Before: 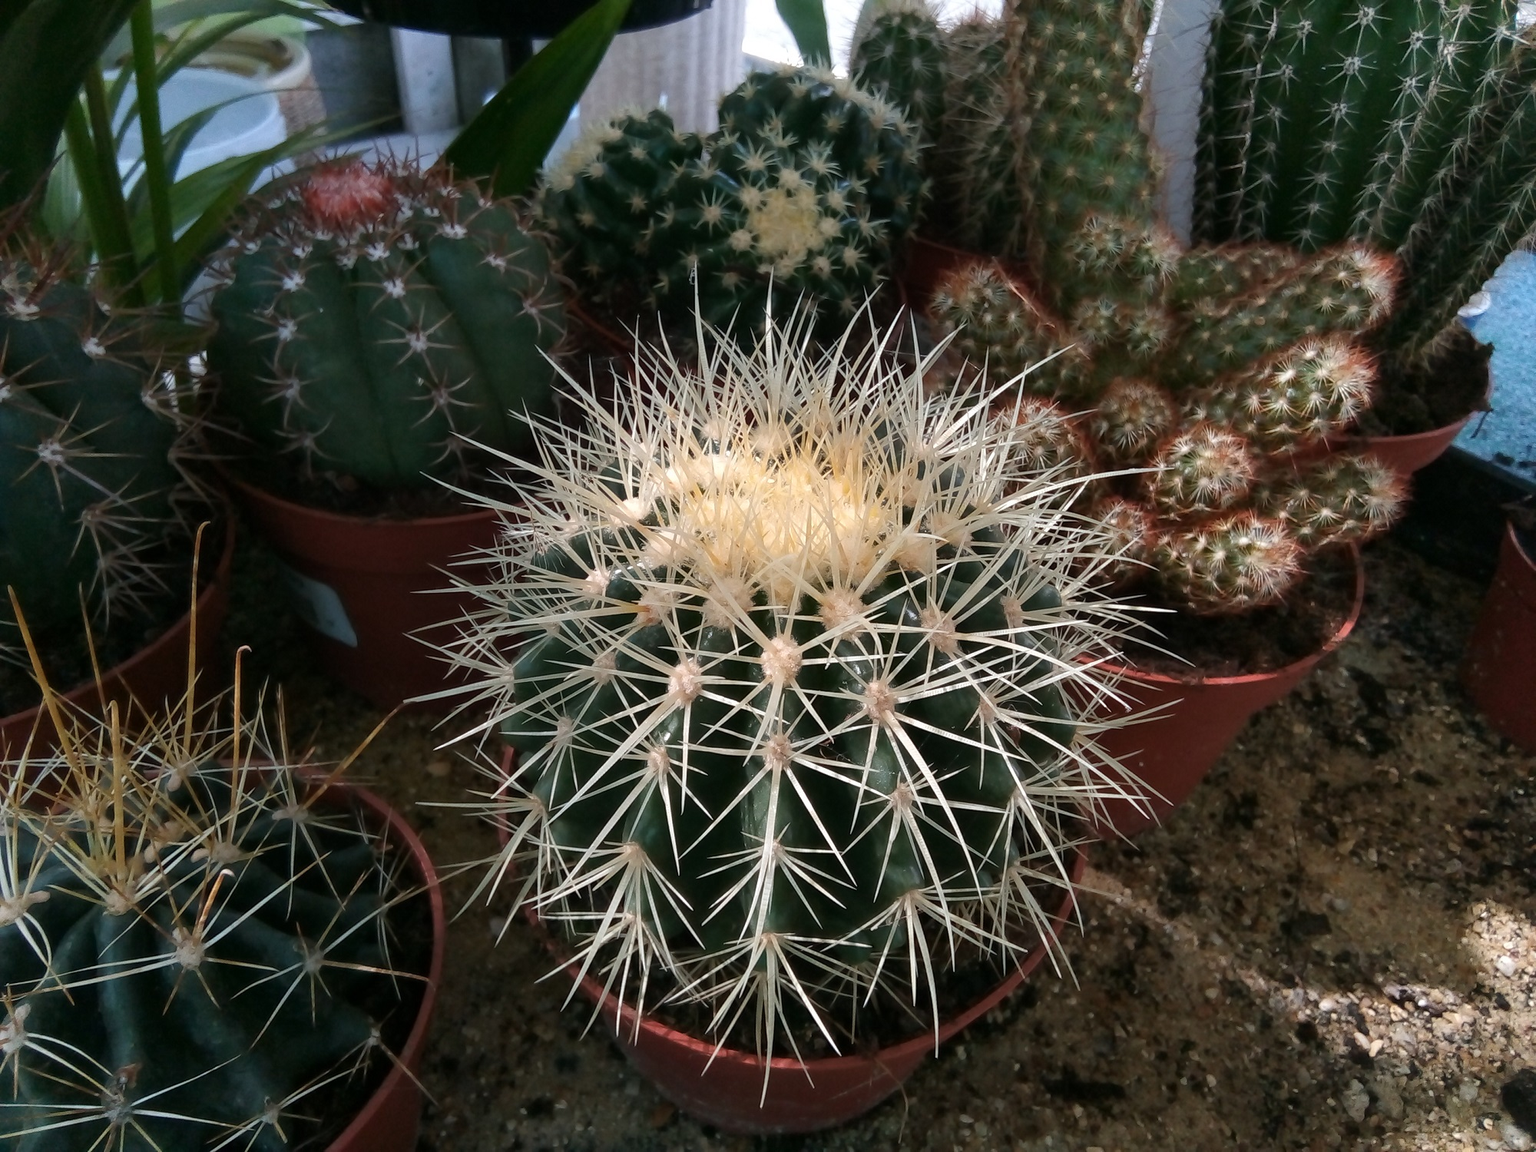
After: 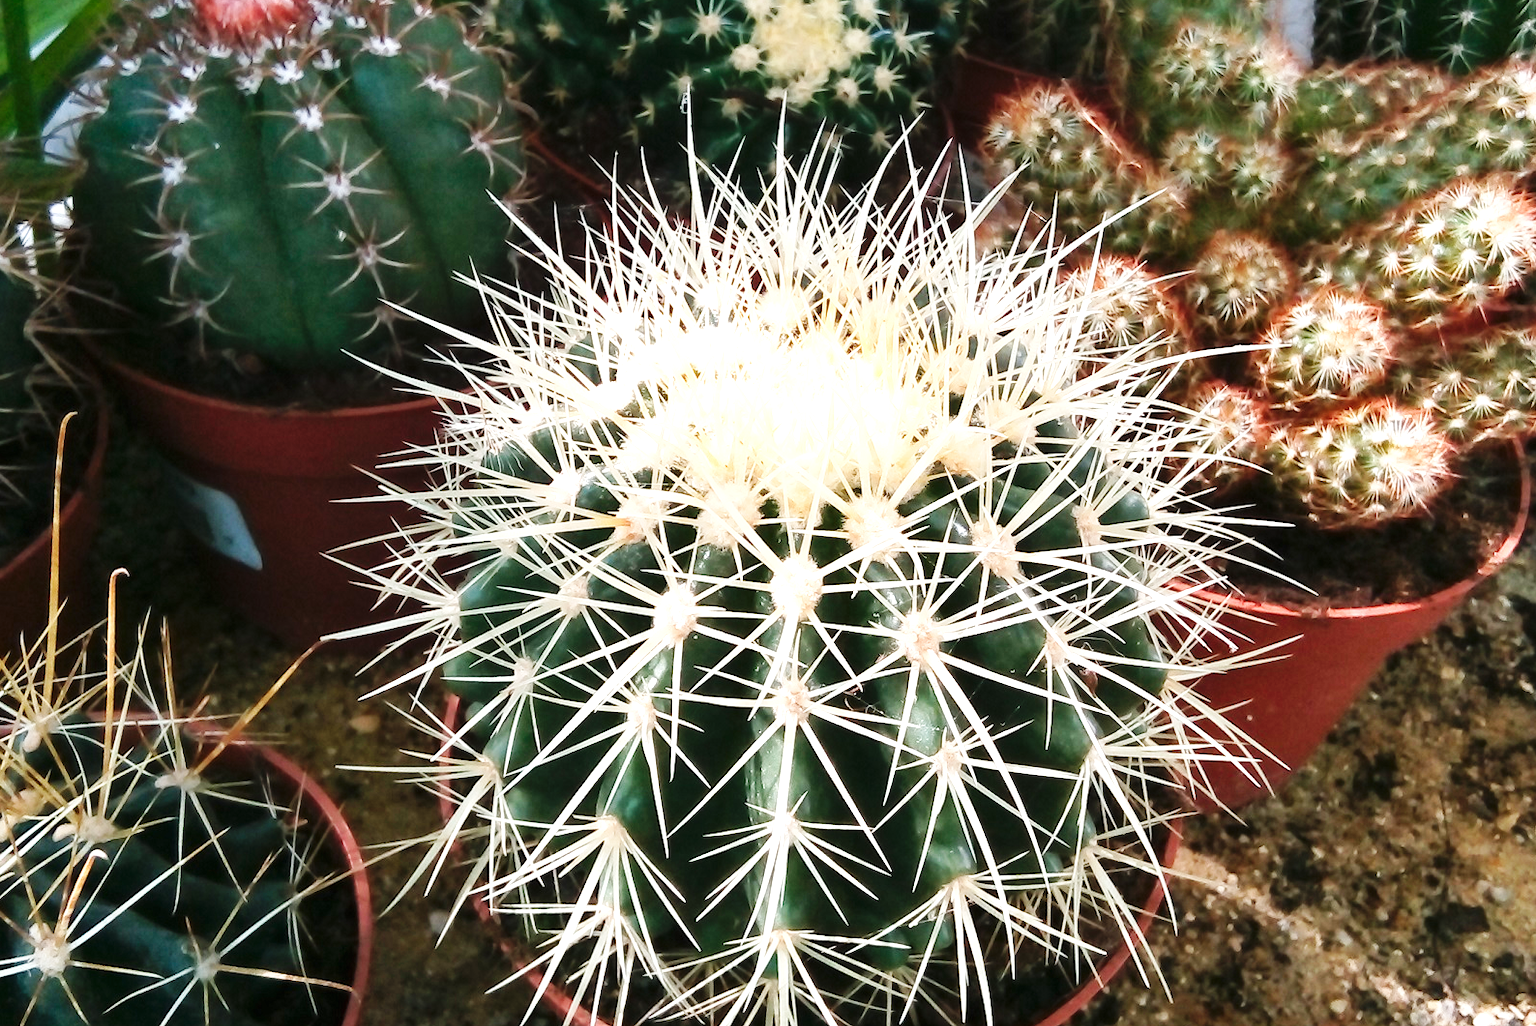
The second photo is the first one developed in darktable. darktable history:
crop: left 9.712%, top 16.928%, right 10.845%, bottom 12.332%
exposure: black level correction 0, exposure 1.388 EV, compensate exposure bias true, compensate highlight preservation false
base curve: curves: ch0 [(0, 0) (0.032, 0.025) (0.121, 0.166) (0.206, 0.329) (0.605, 0.79) (1, 1)], preserve colors none
